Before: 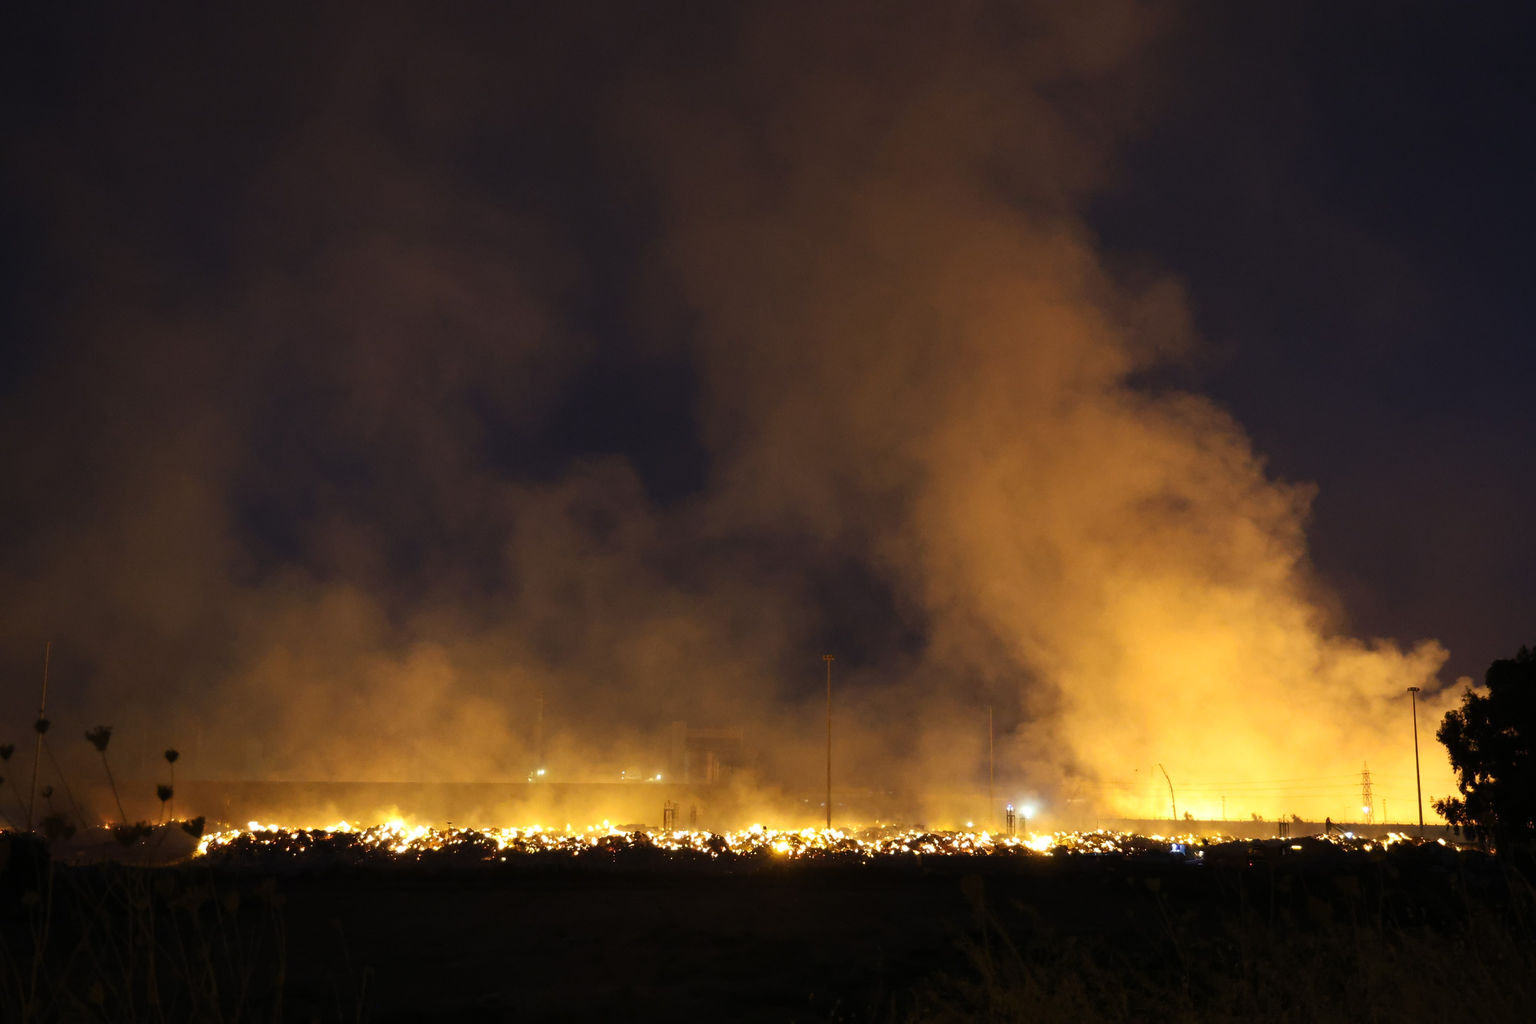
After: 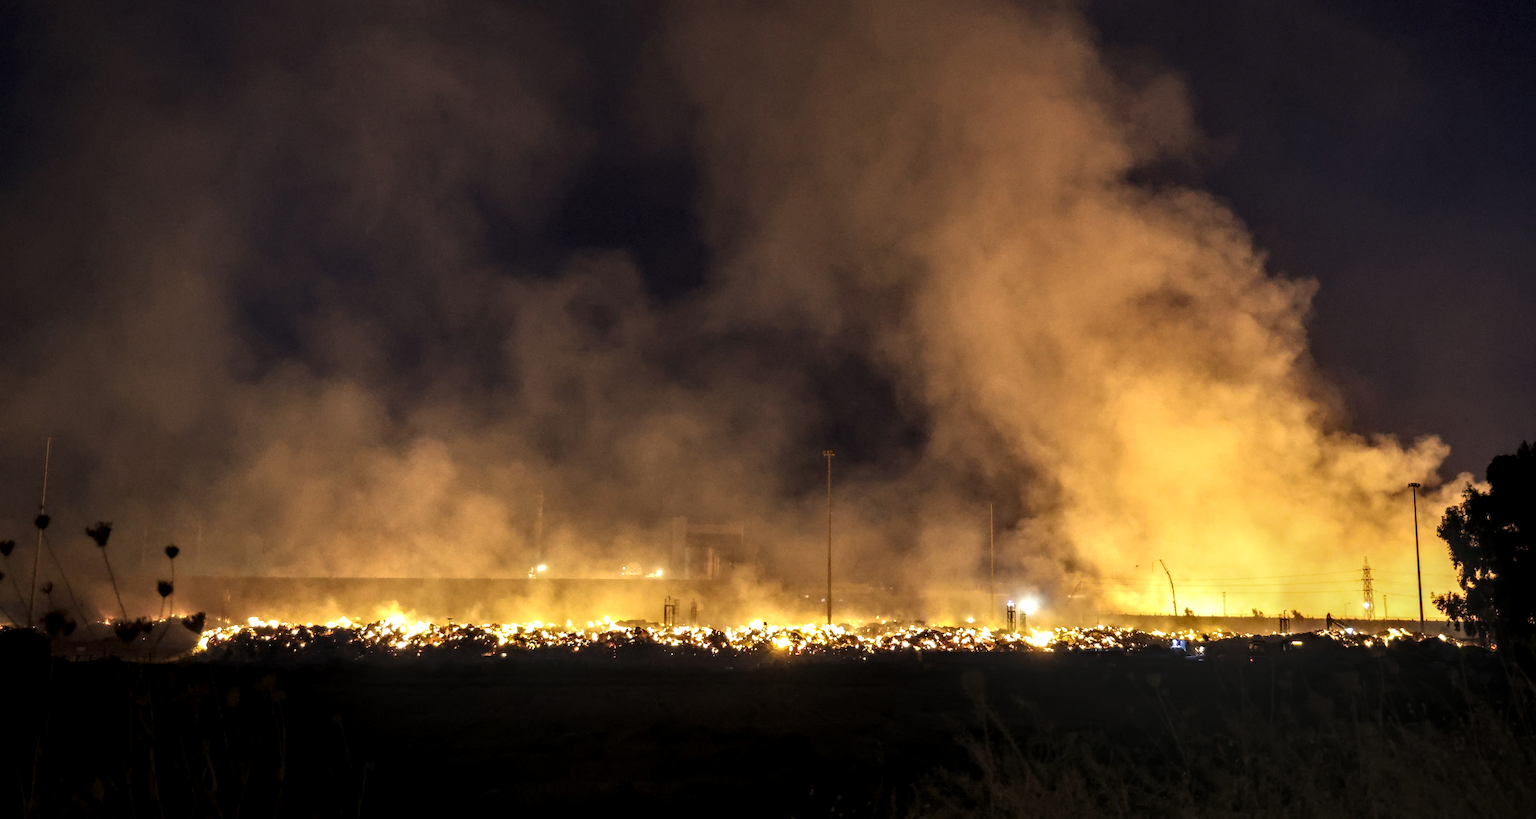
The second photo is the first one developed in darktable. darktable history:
crop and rotate: top 19.998%
local contrast: highlights 0%, shadows 0%, detail 182%
contrast brightness saturation: saturation -0.05
